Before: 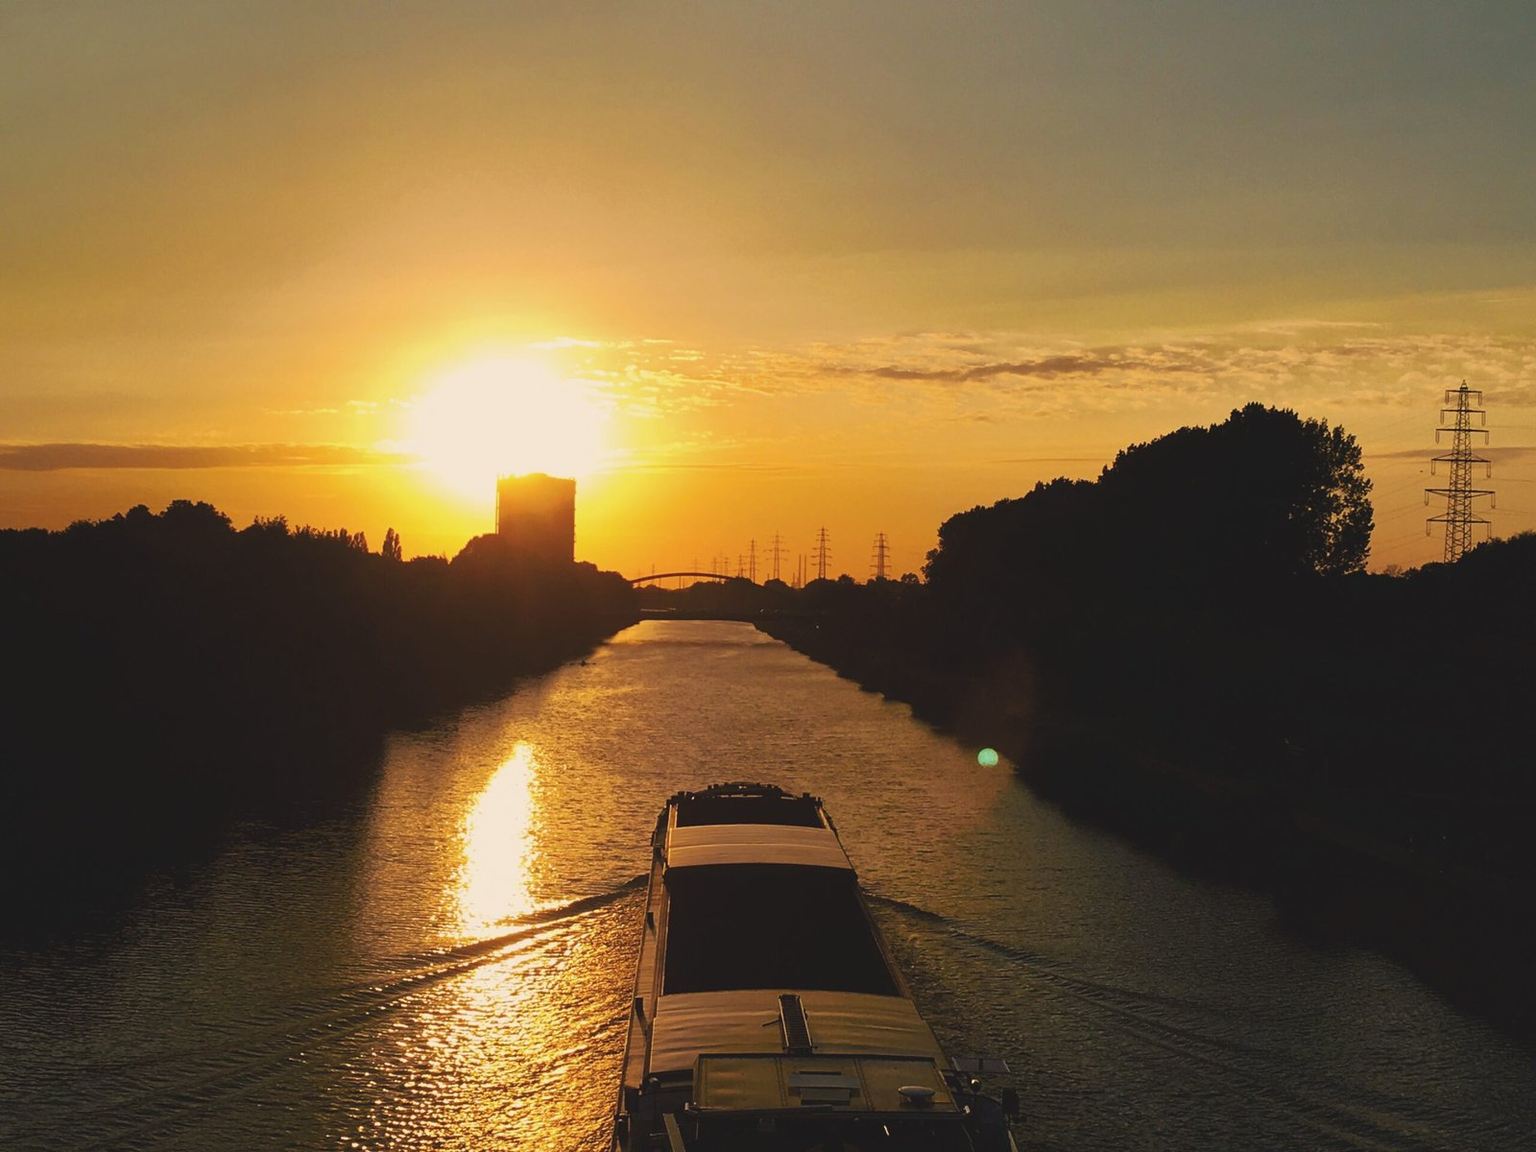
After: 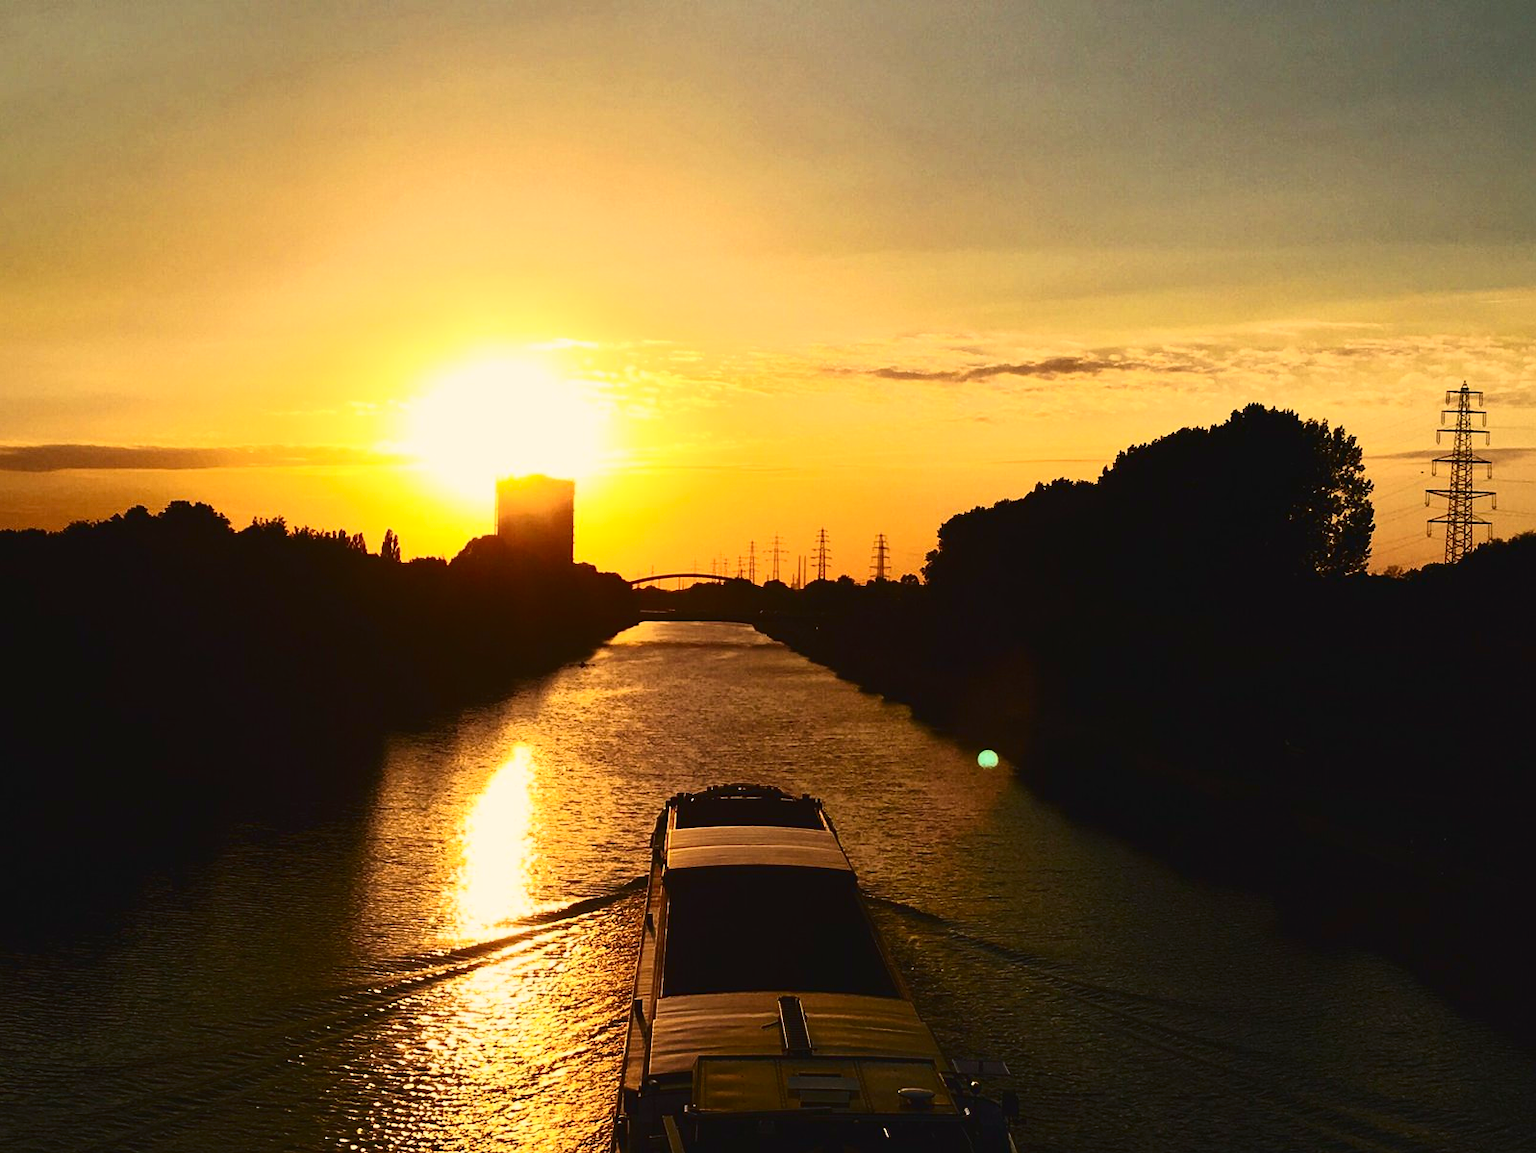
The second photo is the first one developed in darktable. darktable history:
contrast brightness saturation: contrast 0.408, brightness 0.051, saturation 0.248
crop and rotate: left 0.136%, bottom 0.011%
